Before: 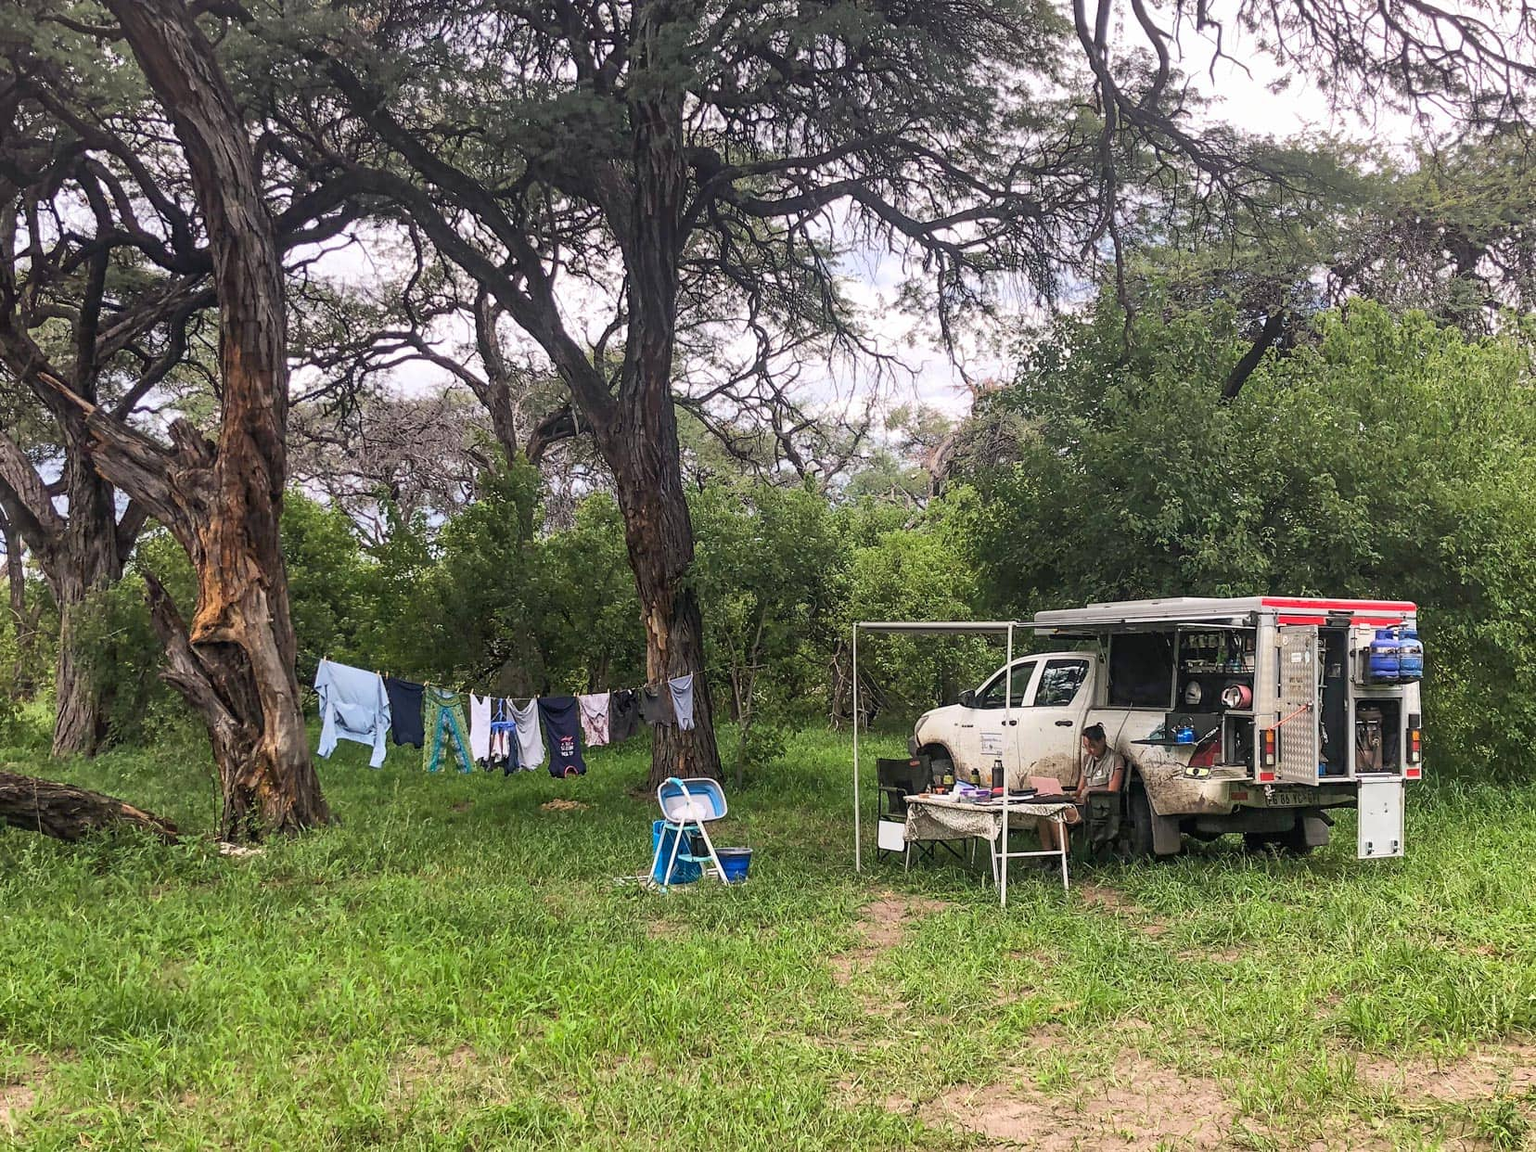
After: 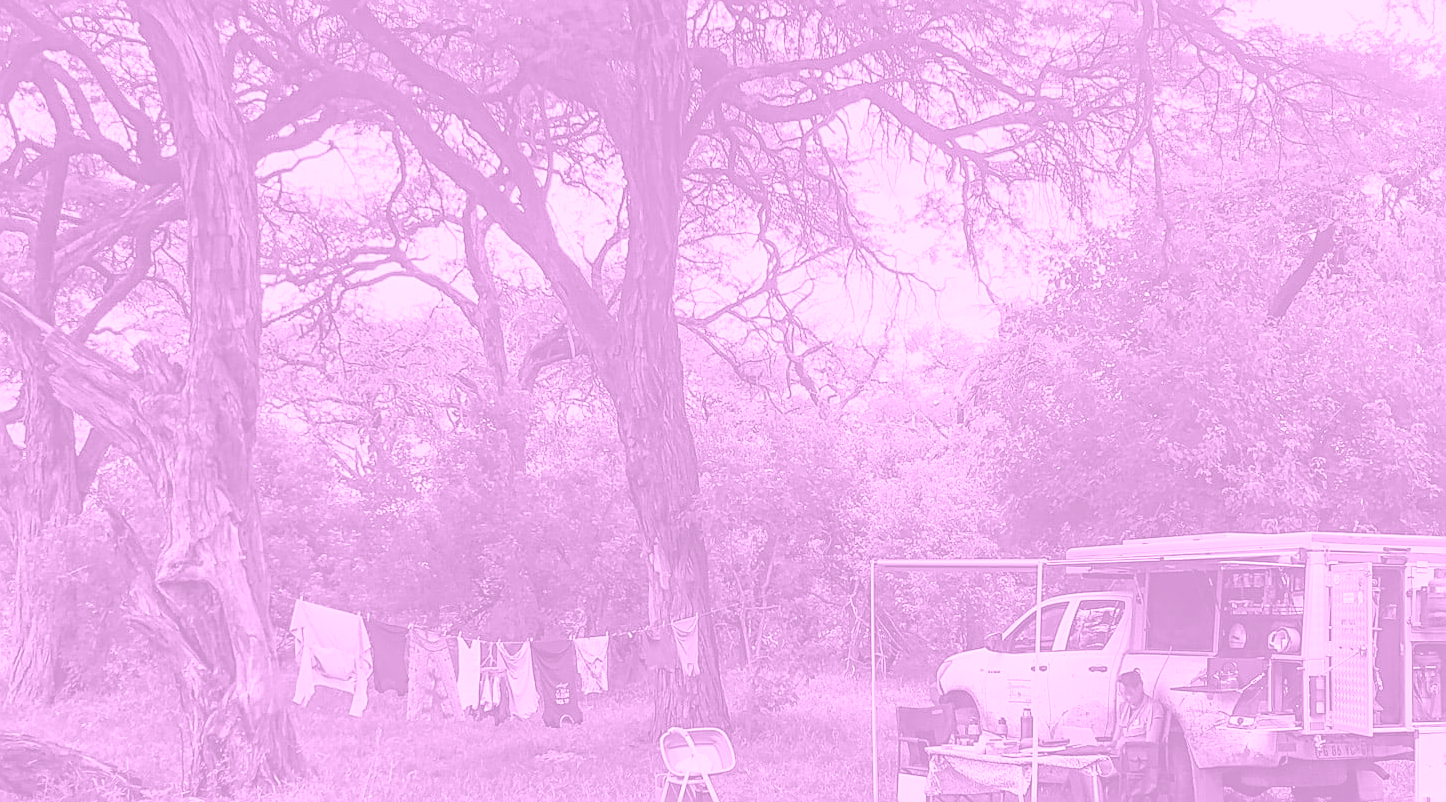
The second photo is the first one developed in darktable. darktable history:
colorize: hue 331.2°, saturation 75%, source mix 30.28%, lightness 70.52%, version 1
sharpen: on, module defaults
crop: left 3.015%, top 8.969%, right 9.647%, bottom 26.457%
